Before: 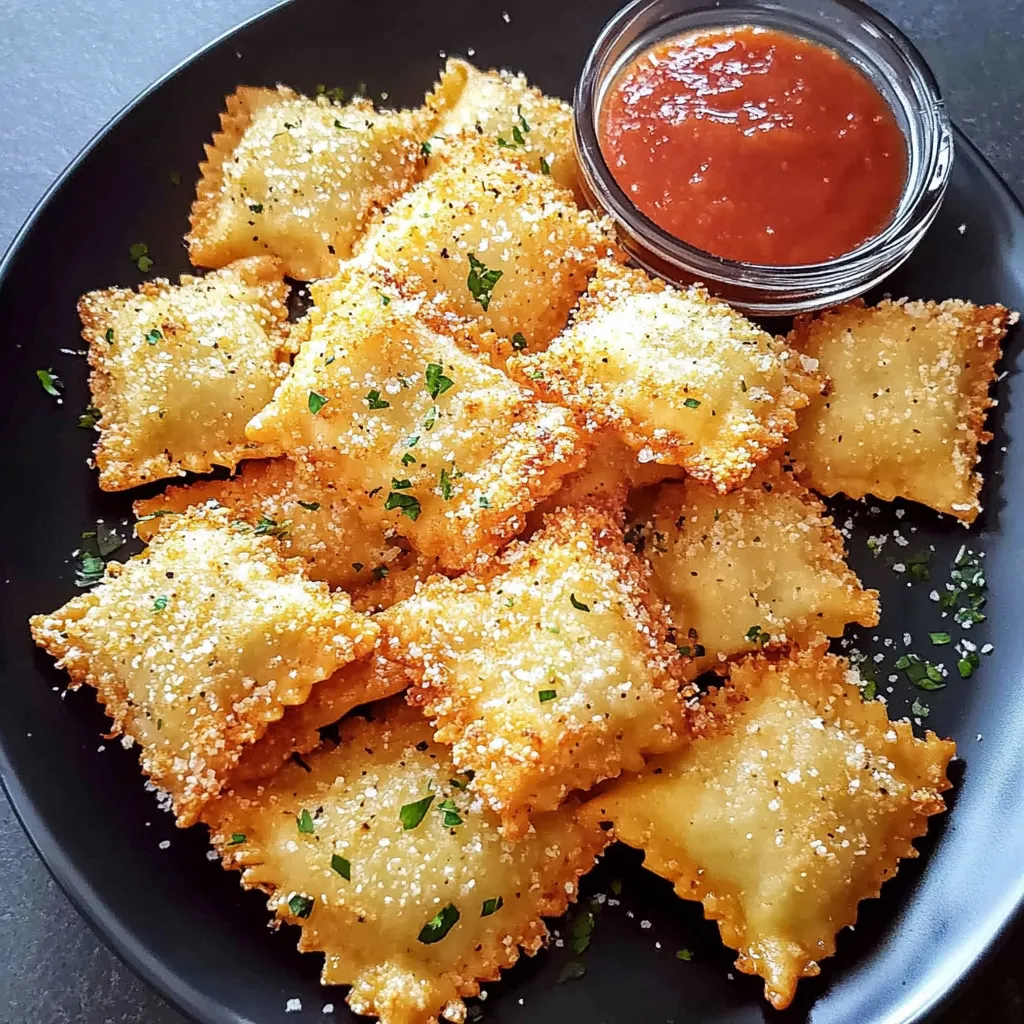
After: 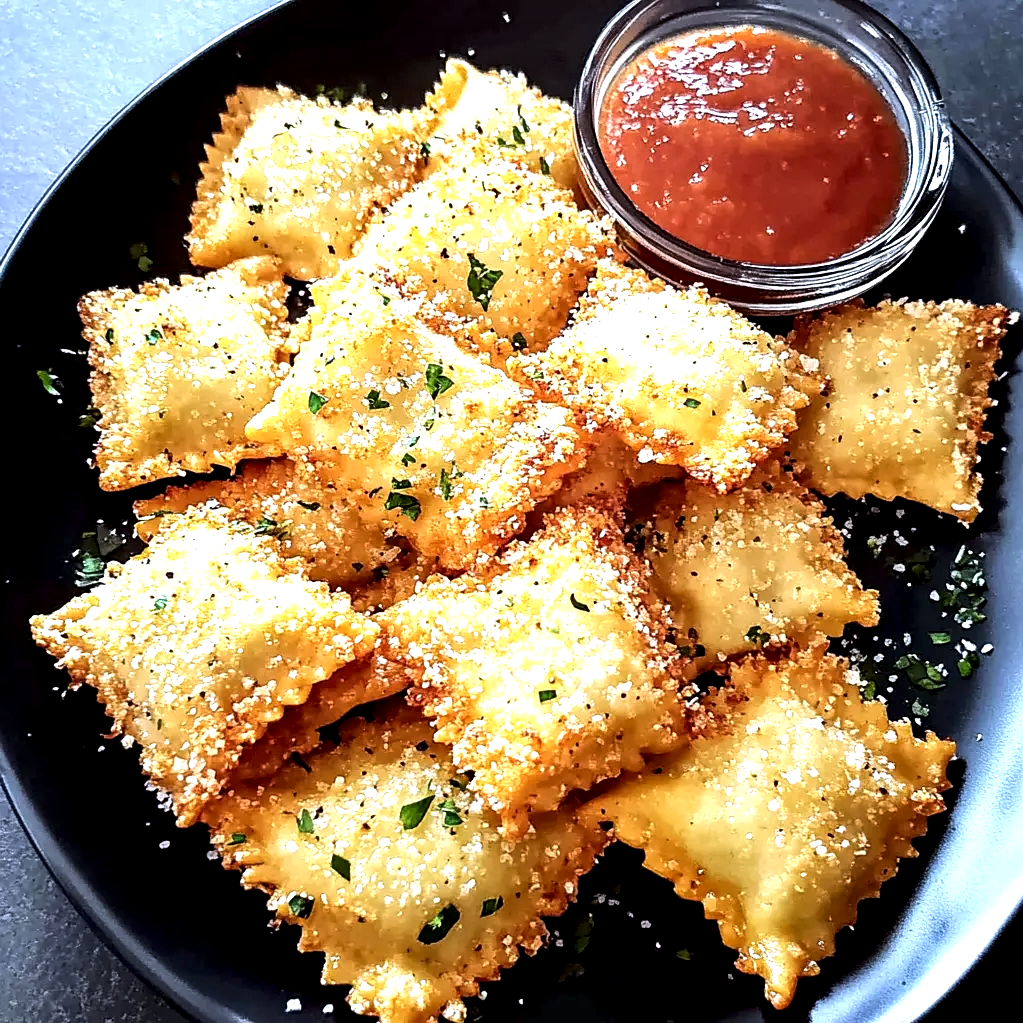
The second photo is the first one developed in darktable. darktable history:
local contrast: highlights 123%, shadows 126%, detail 140%, midtone range 0.254
white balance: red 0.974, blue 1.044
tone equalizer: -8 EV -0.75 EV, -7 EV -0.7 EV, -6 EV -0.6 EV, -5 EV -0.4 EV, -3 EV 0.4 EV, -2 EV 0.6 EV, -1 EV 0.7 EV, +0 EV 0.75 EV, edges refinement/feathering 500, mask exposure compensation -1.57 EV, preserve details no
